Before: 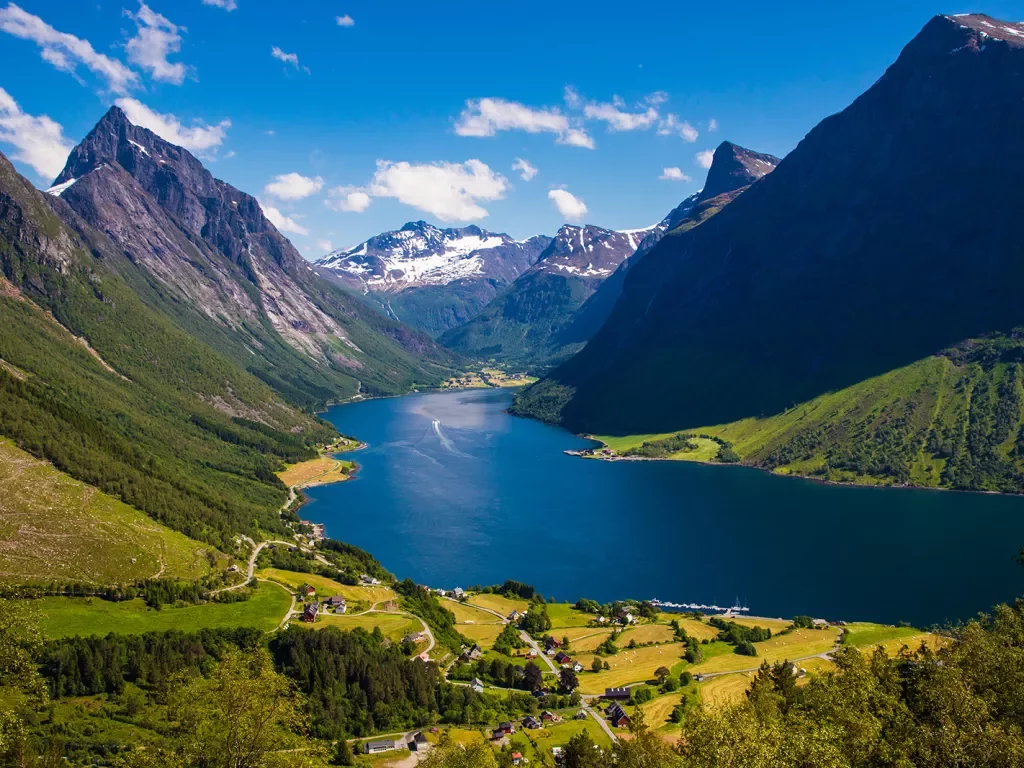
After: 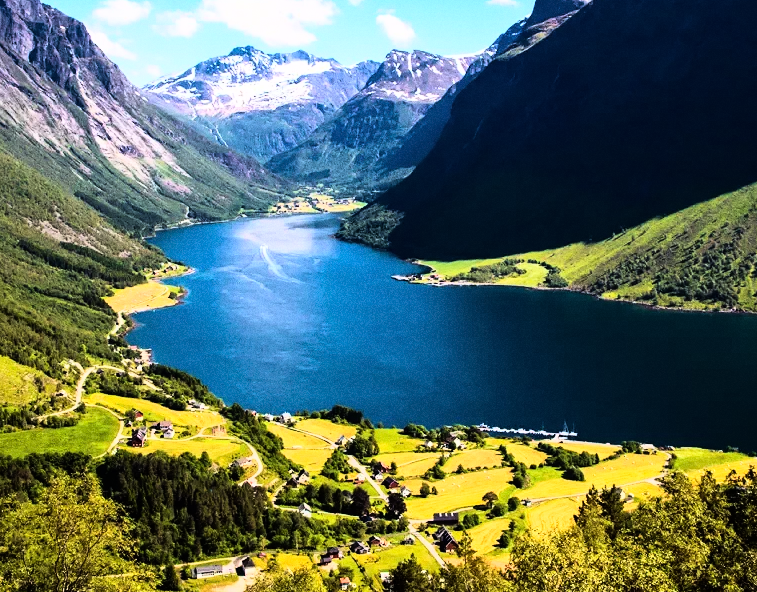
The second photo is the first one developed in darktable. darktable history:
rgb curve: curves: ch0 [(0, 0) (0.21, 0.15) (0.24, 0.21) (0.5, 0.75) (0.75, 0.96) (0.89, 0.99) (1, 1)]; ch1 [(0, 0.02) (0.21, 0.13) (0.25, 0.2) (0.5, 0.67) (0.75, 0.9) (0.89, 0.97) (1, 1)]; ch2 [(0, 0.02) (0.21, 0.13) (0.25, 0.2) (0.5, 0.67) (0.75, 0.9) (0.89, 0.97) (1, 1)], compensate middle gray true
grain: coarseness 0.09 ISO
crop: left 16.871%, top 22.857%, right 9.116%
